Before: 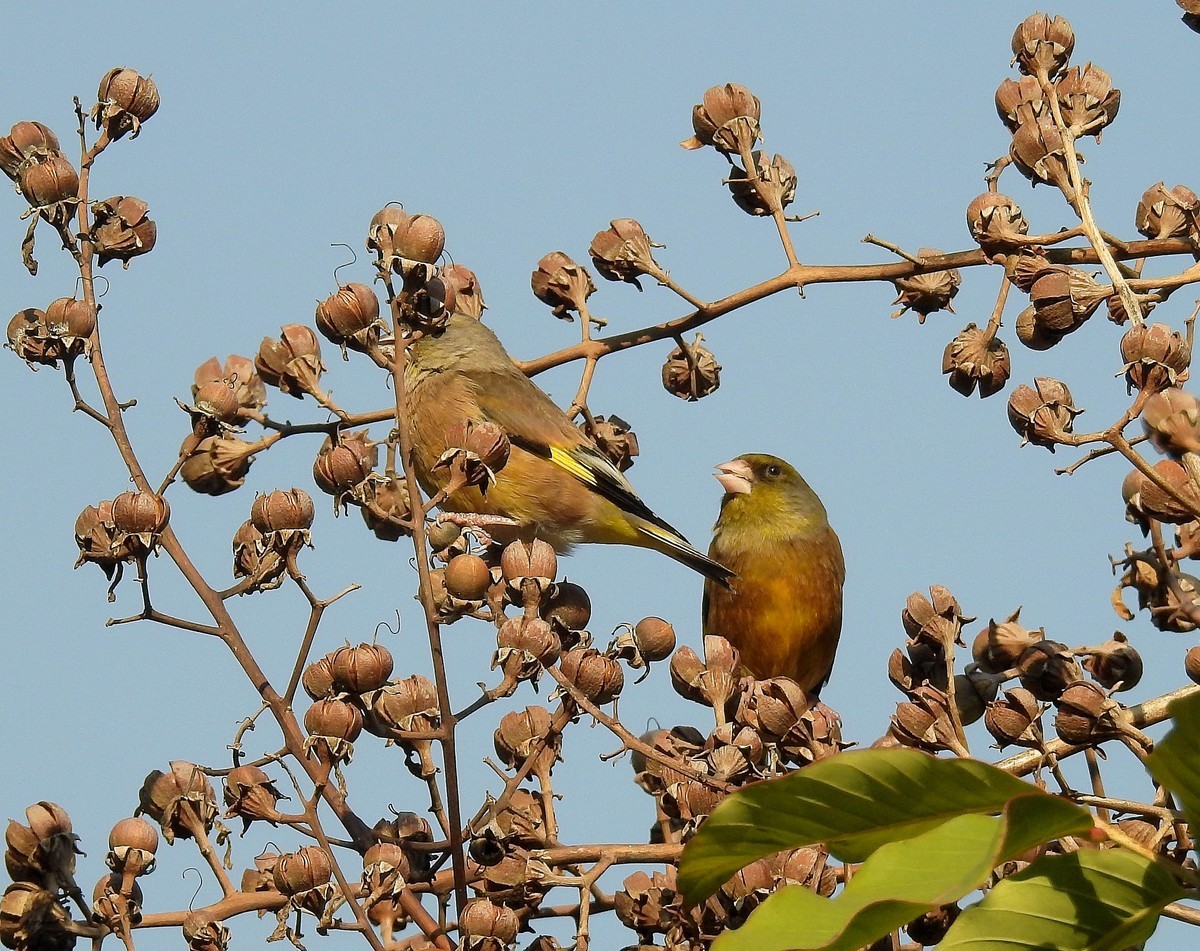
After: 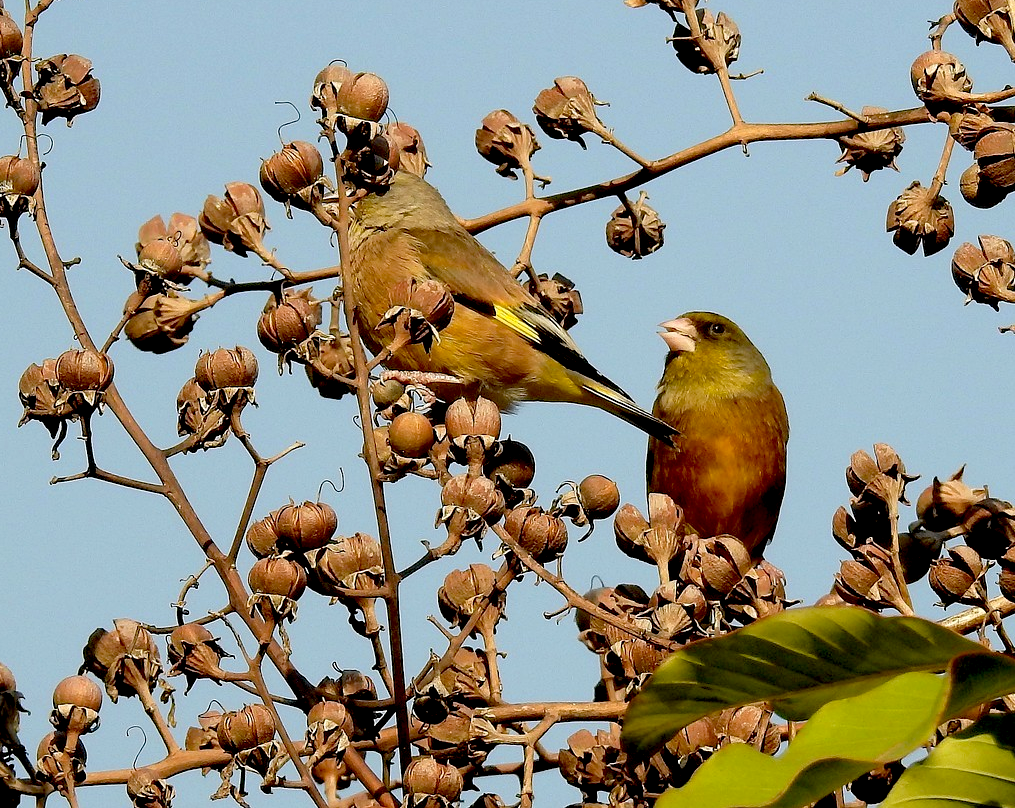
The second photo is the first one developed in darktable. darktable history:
exposure: black level correction 0.026, exposure 0.184 EV, compensate highlight preservation false
crop and rotate: left 4.689%, top 15.033%, right 10.648%
